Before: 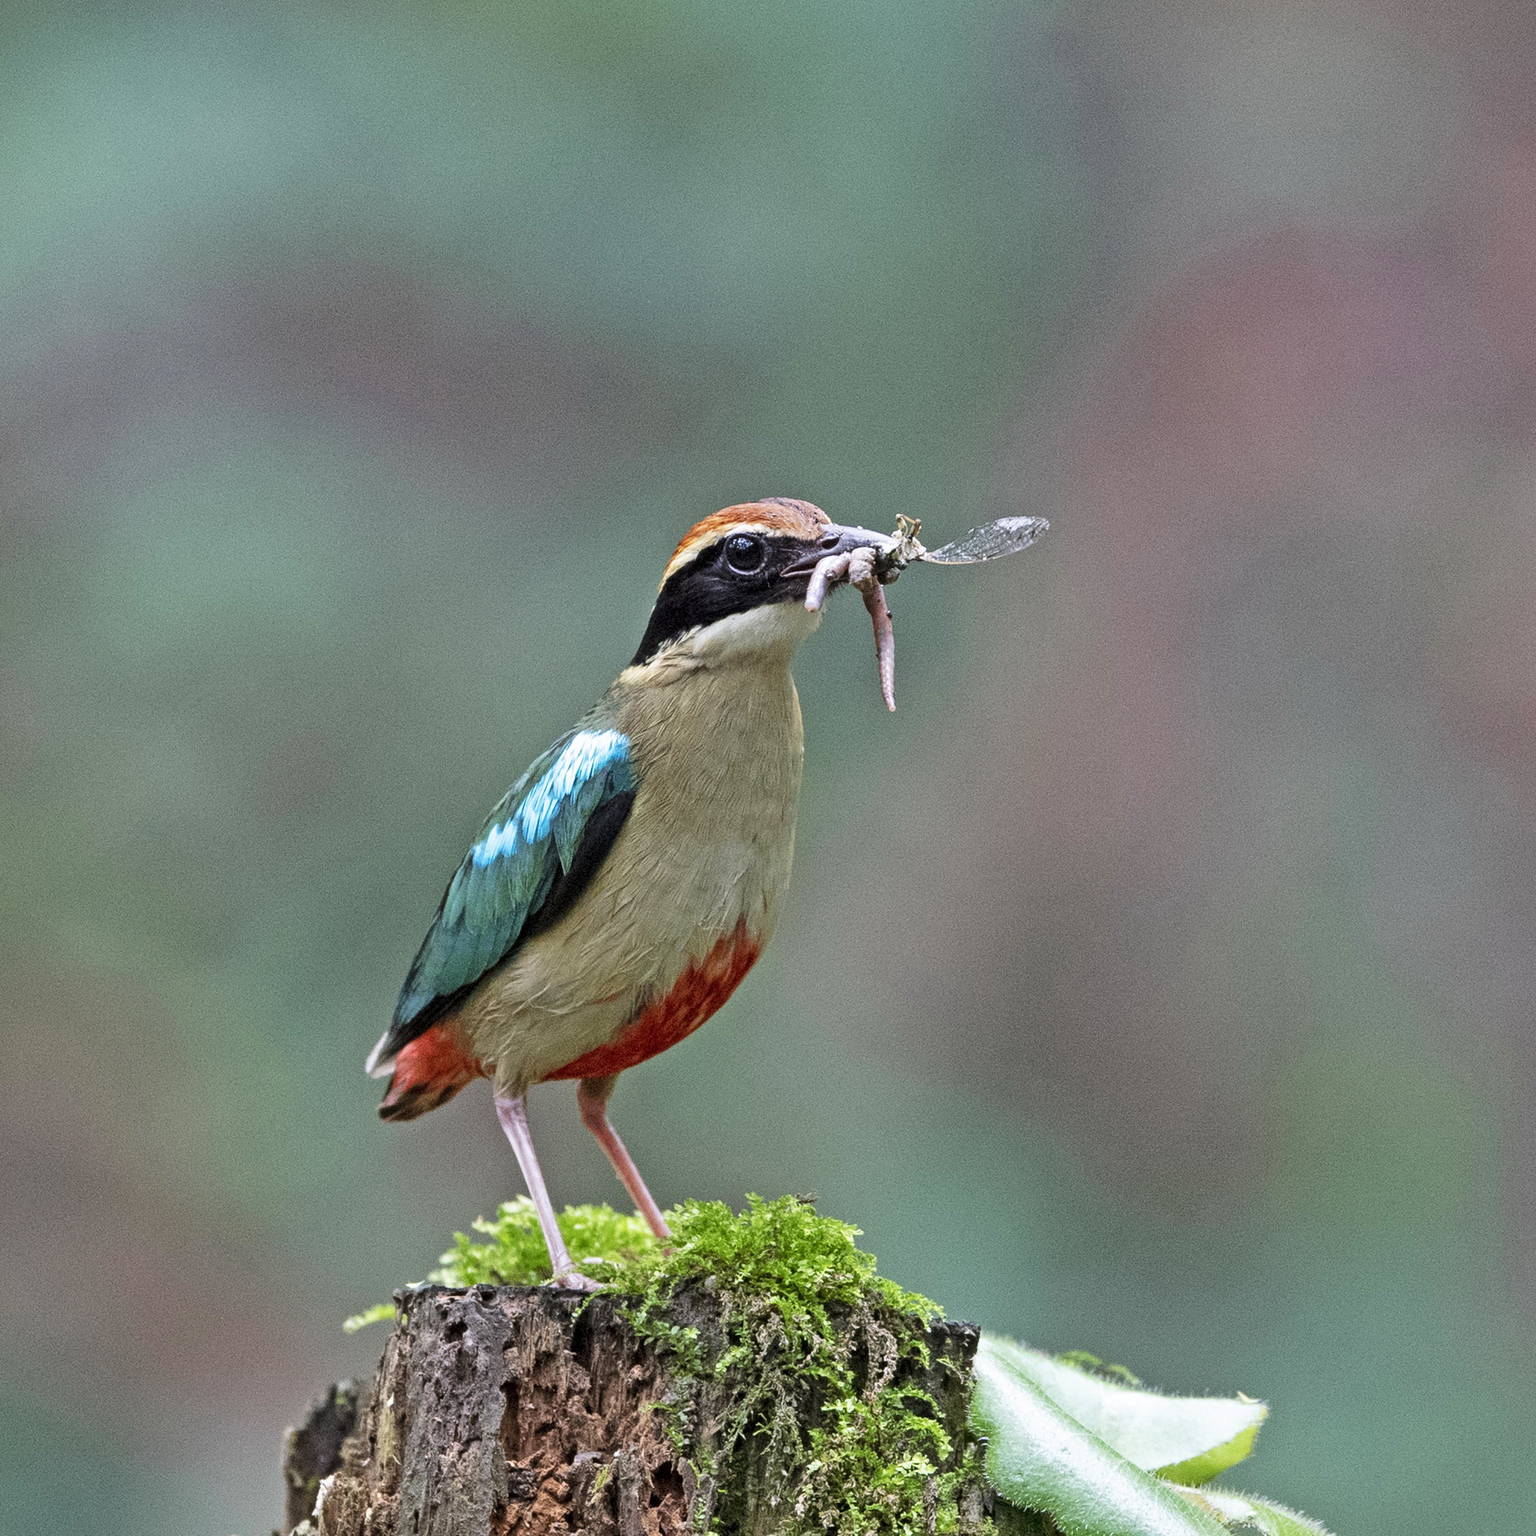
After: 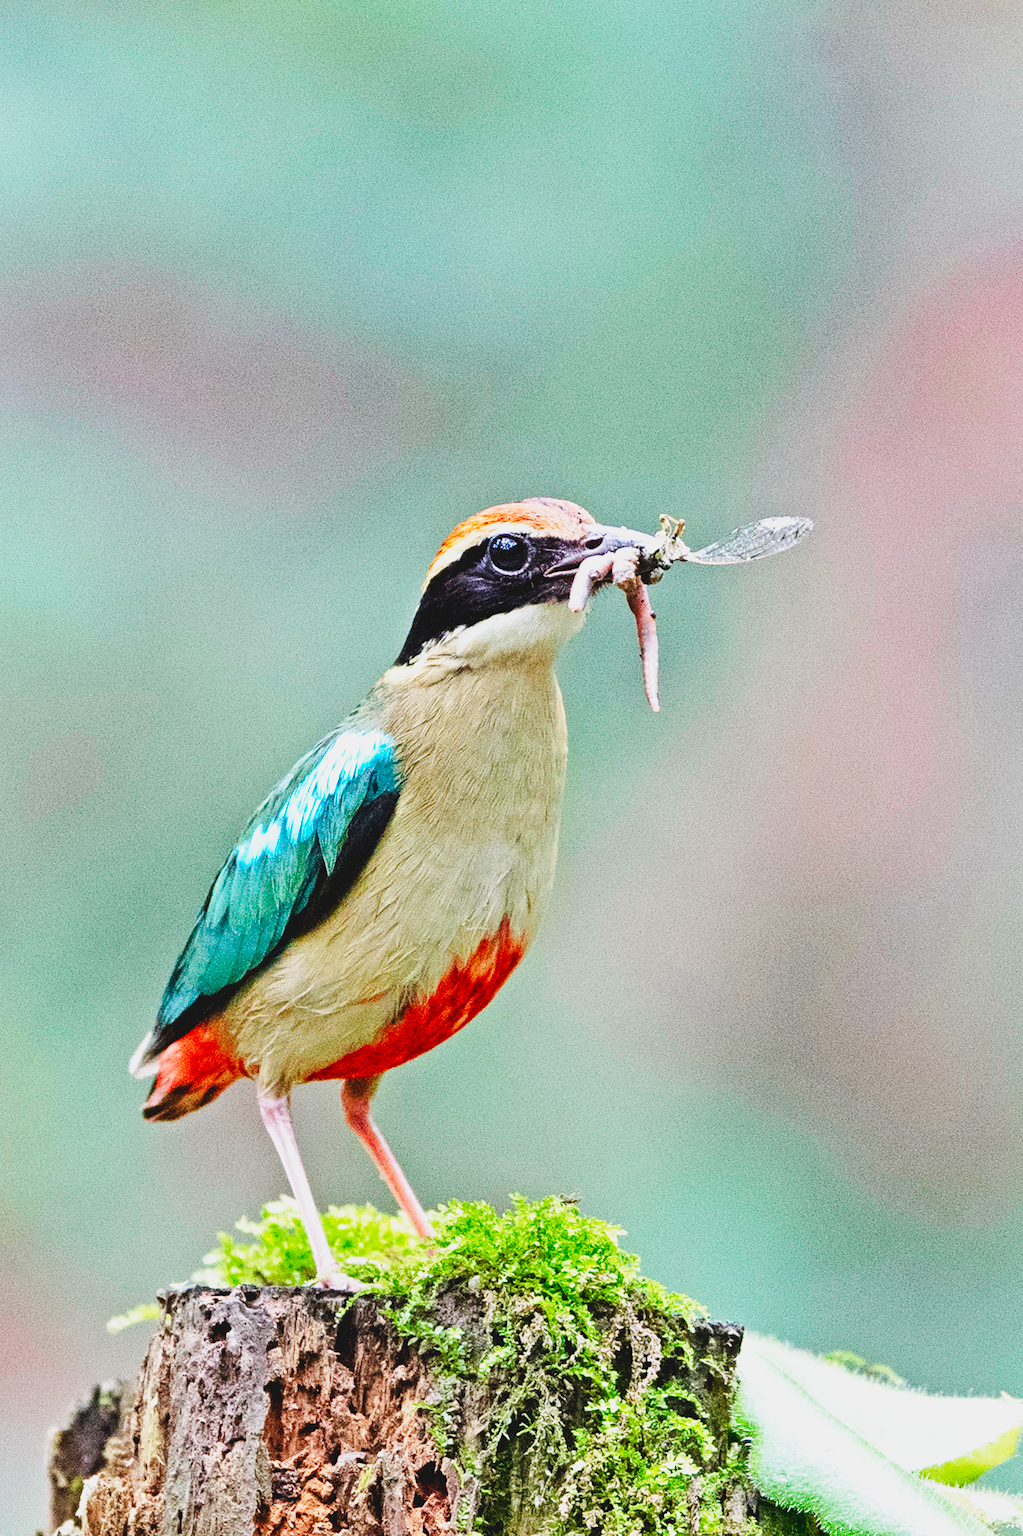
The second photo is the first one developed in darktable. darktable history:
crop: left 15.419%, right 17.914%
base curve: curves: ch0 [(0, 0.003) (0.001, 0.002) (0.006, 0.004) (0.02, 0.022) (0.048, 0.086) (0.094, 0.234) (0.162, 0.431) (0.258, 0.629) (0.385, 0.8) (0.548, 0.918) (0.751, 0.988) (1, 1)], preserve colors none
contrast brightness saturation: contrast -0.11
color correction: saturation 1.11
